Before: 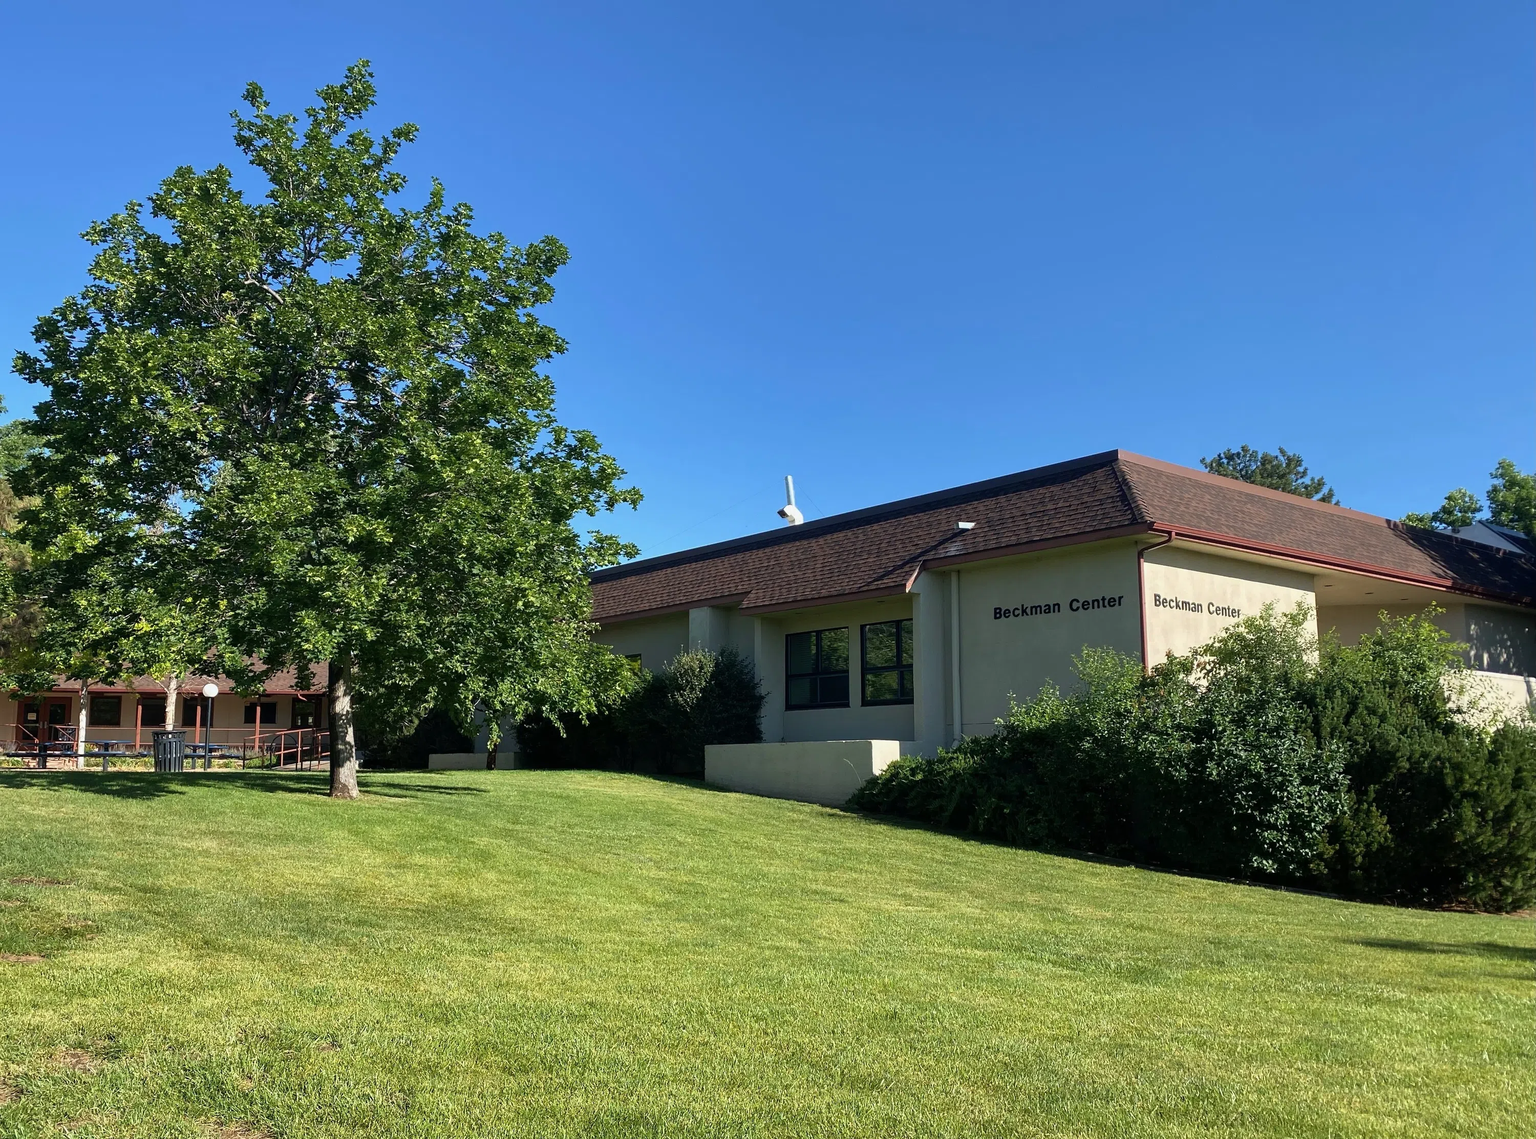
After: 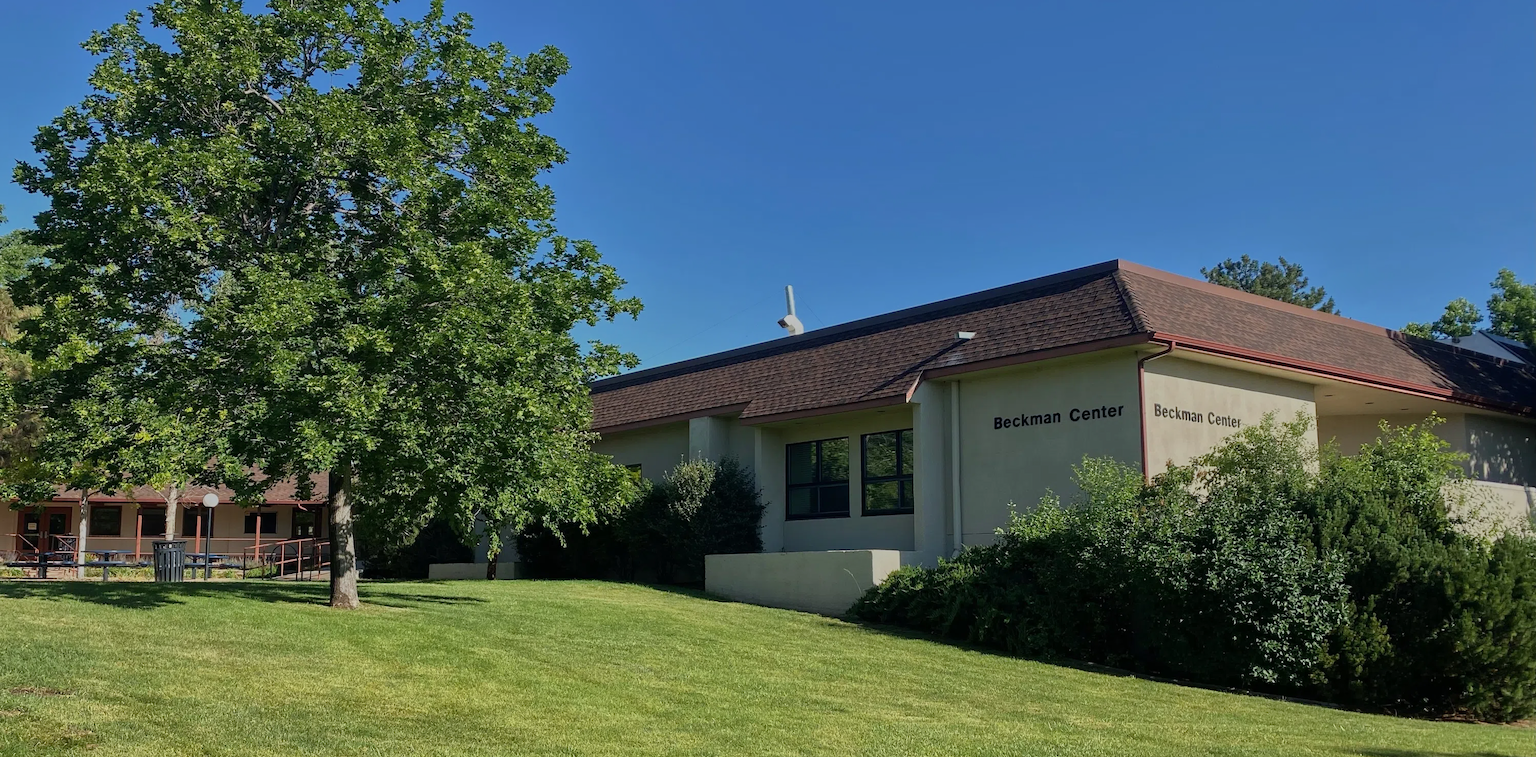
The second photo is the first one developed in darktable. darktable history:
tone equalizer: -8 EV -0.002 EV, -7 EV 0.005 EV, -6 EV -0.008 EV, -5 EV 0.007 EV, -4 EV -0.042 EV, -3 EV -0.233 EV, -2 EV -0.662 EV, -1 EV -0.983 EV, +0 EV -0.969 EV, smoothing diameter 2%, edges refinement/feathering 20, mask exposure compensation -1.57 EV, filter diffusion 5
crop: top 16.727%, bottom 16.727%
